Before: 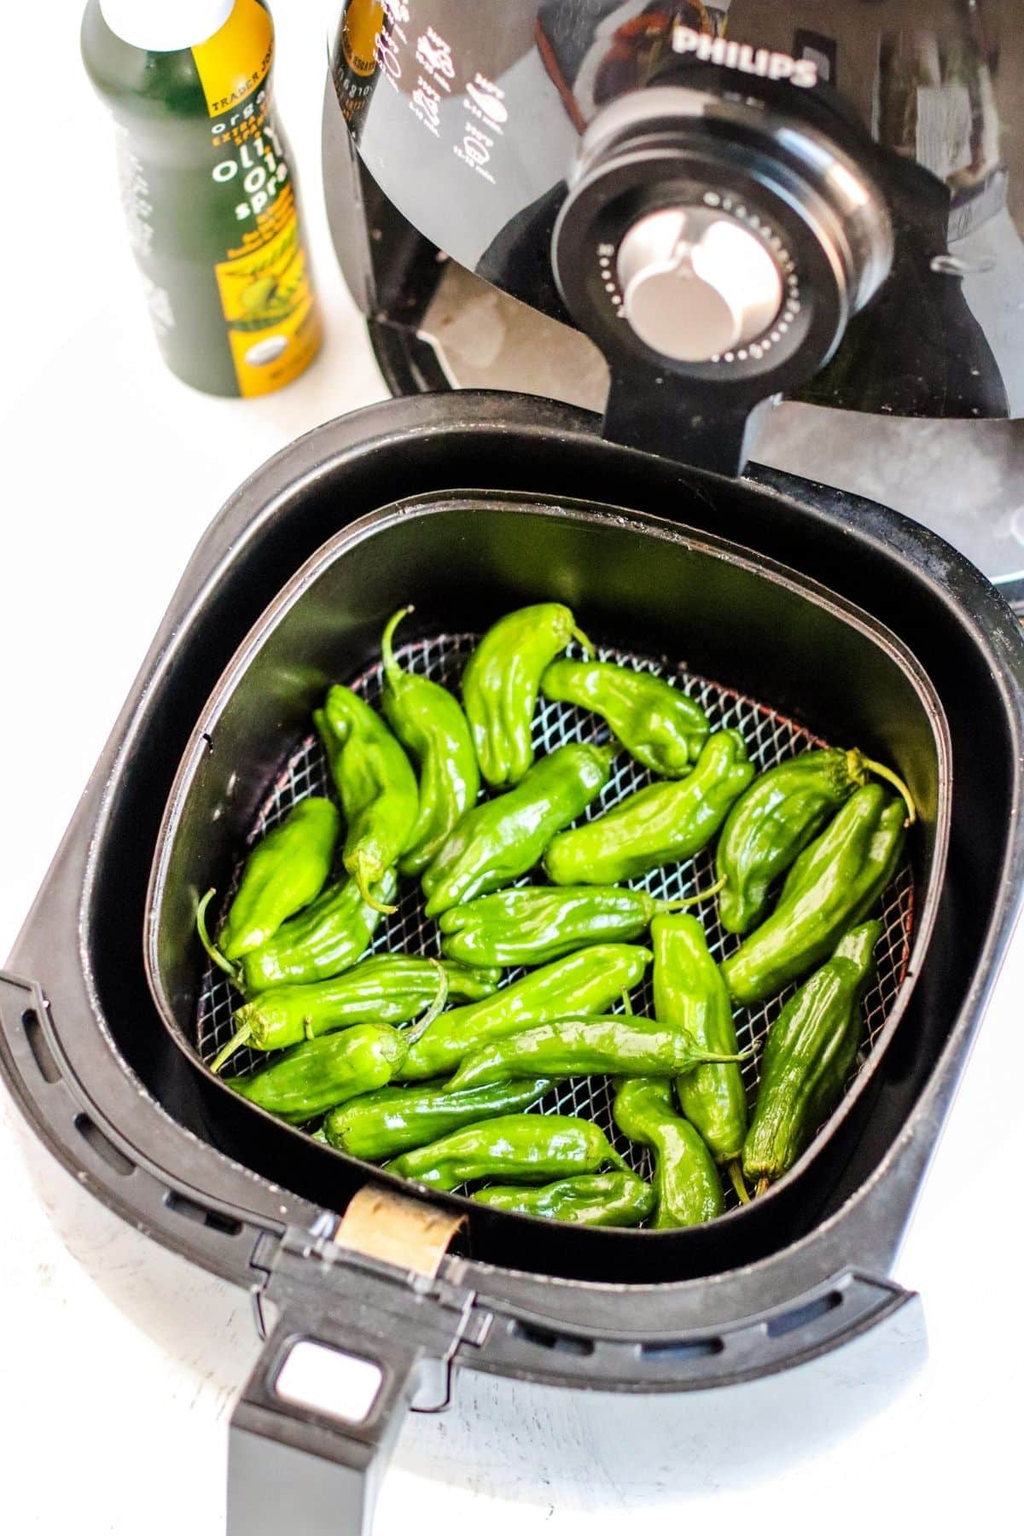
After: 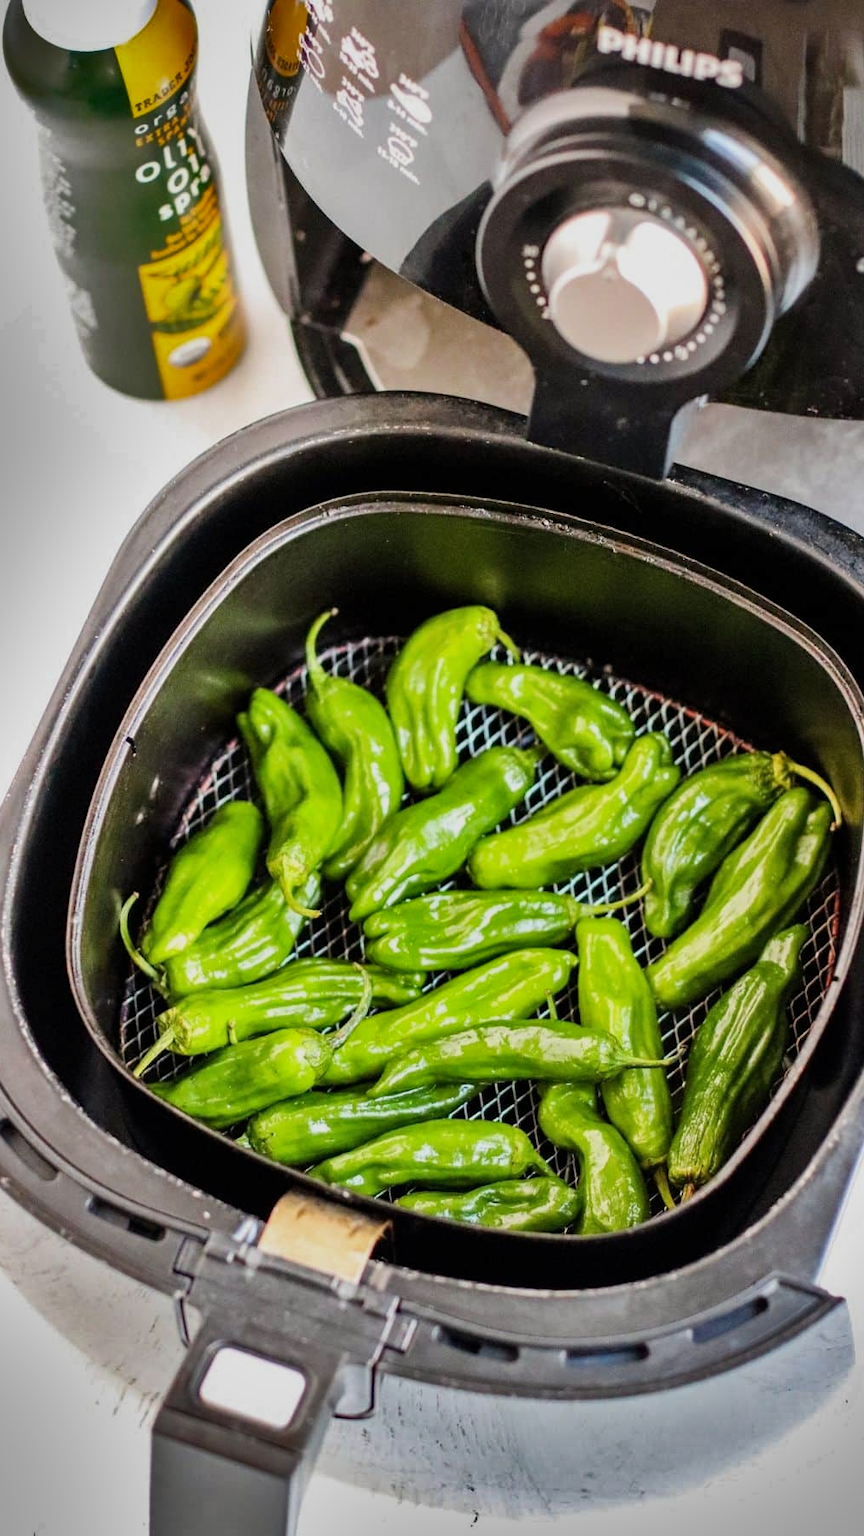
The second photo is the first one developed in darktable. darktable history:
shadows and highlights: shadows 19.13, highlights -83.41, soften with gaussian
exposure: exposure -0.36 EV, compensate highlight preservation false
crop: left 7.598%, right 7.873%
